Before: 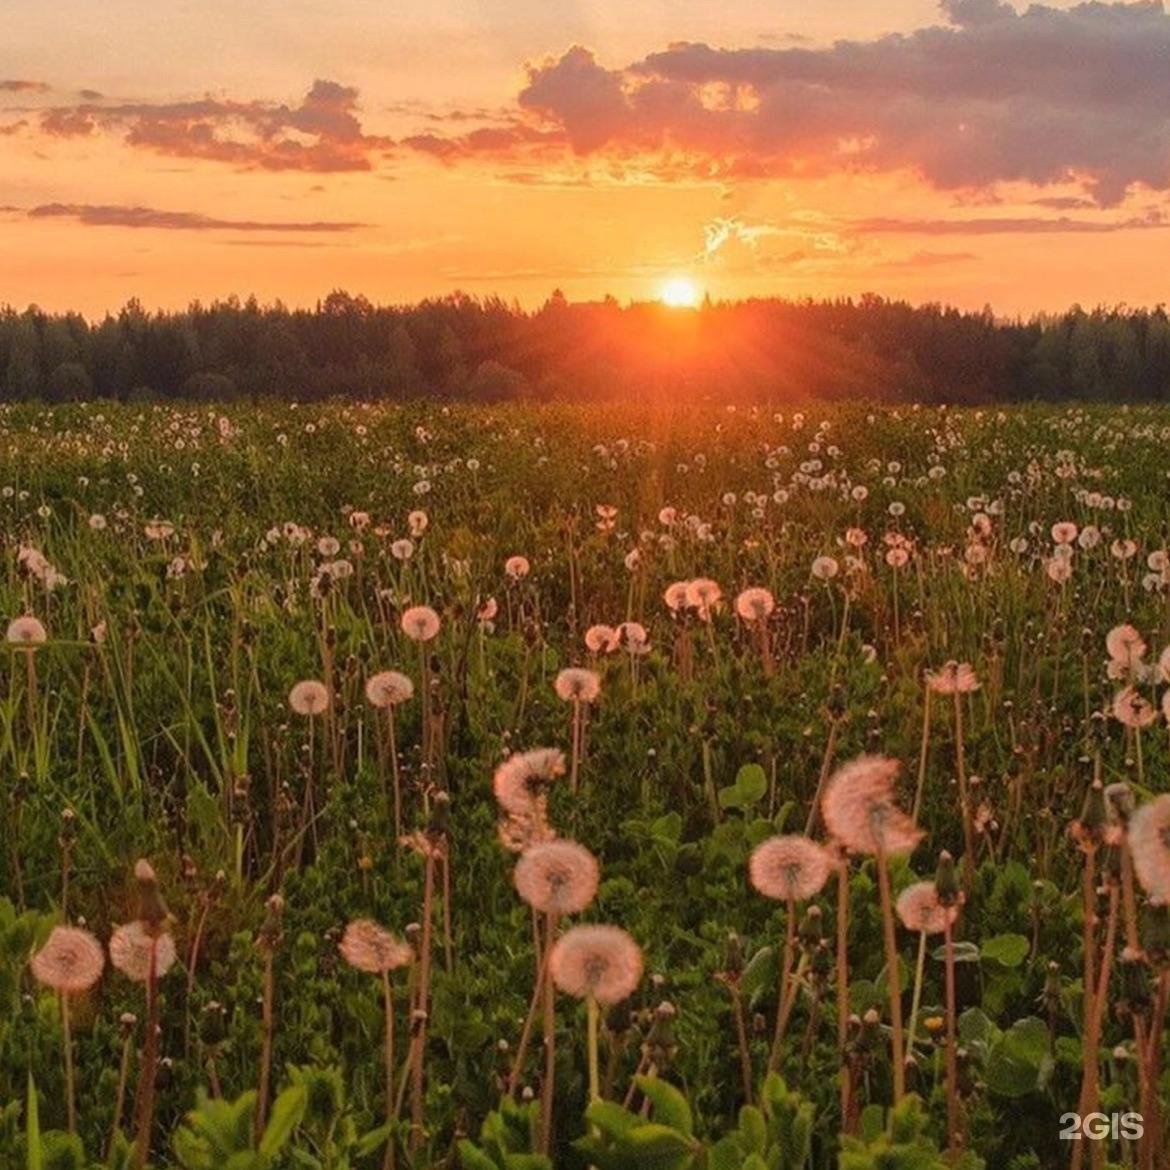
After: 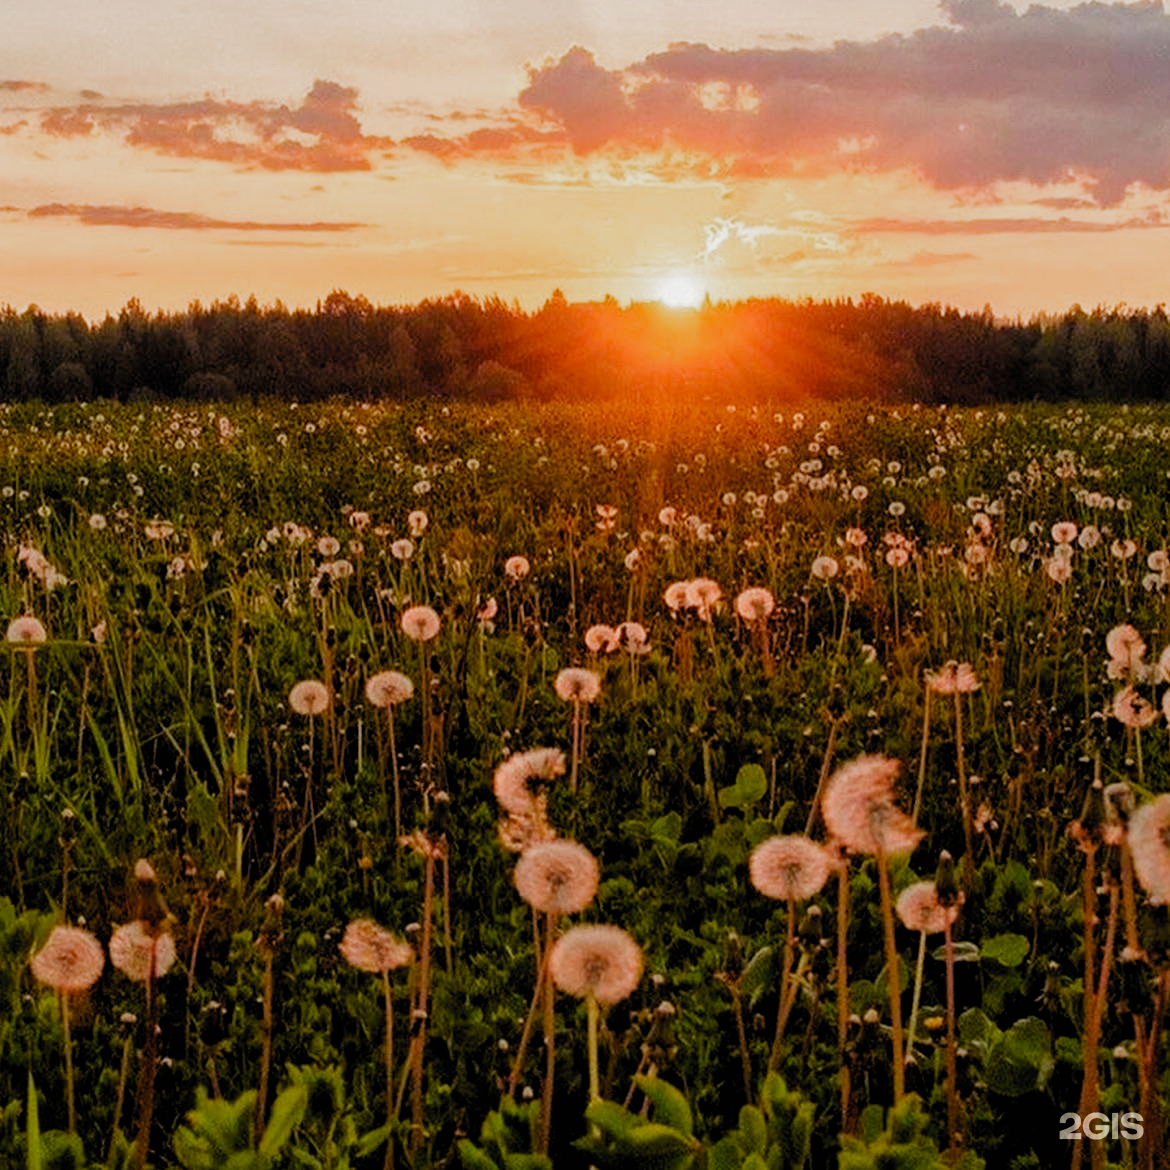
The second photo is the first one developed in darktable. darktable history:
exposure: exposure 0.073 EV, compensate highlight preservation false
filmic rgb: black relative exposure -3.71 EV, white relative exposure 2.74 EV, dynamic range scaling -5.06%, hardness 3.04, preserve chrominance no, color science v4 (2020), contrast in shadows soft, contrast in highlights soft
